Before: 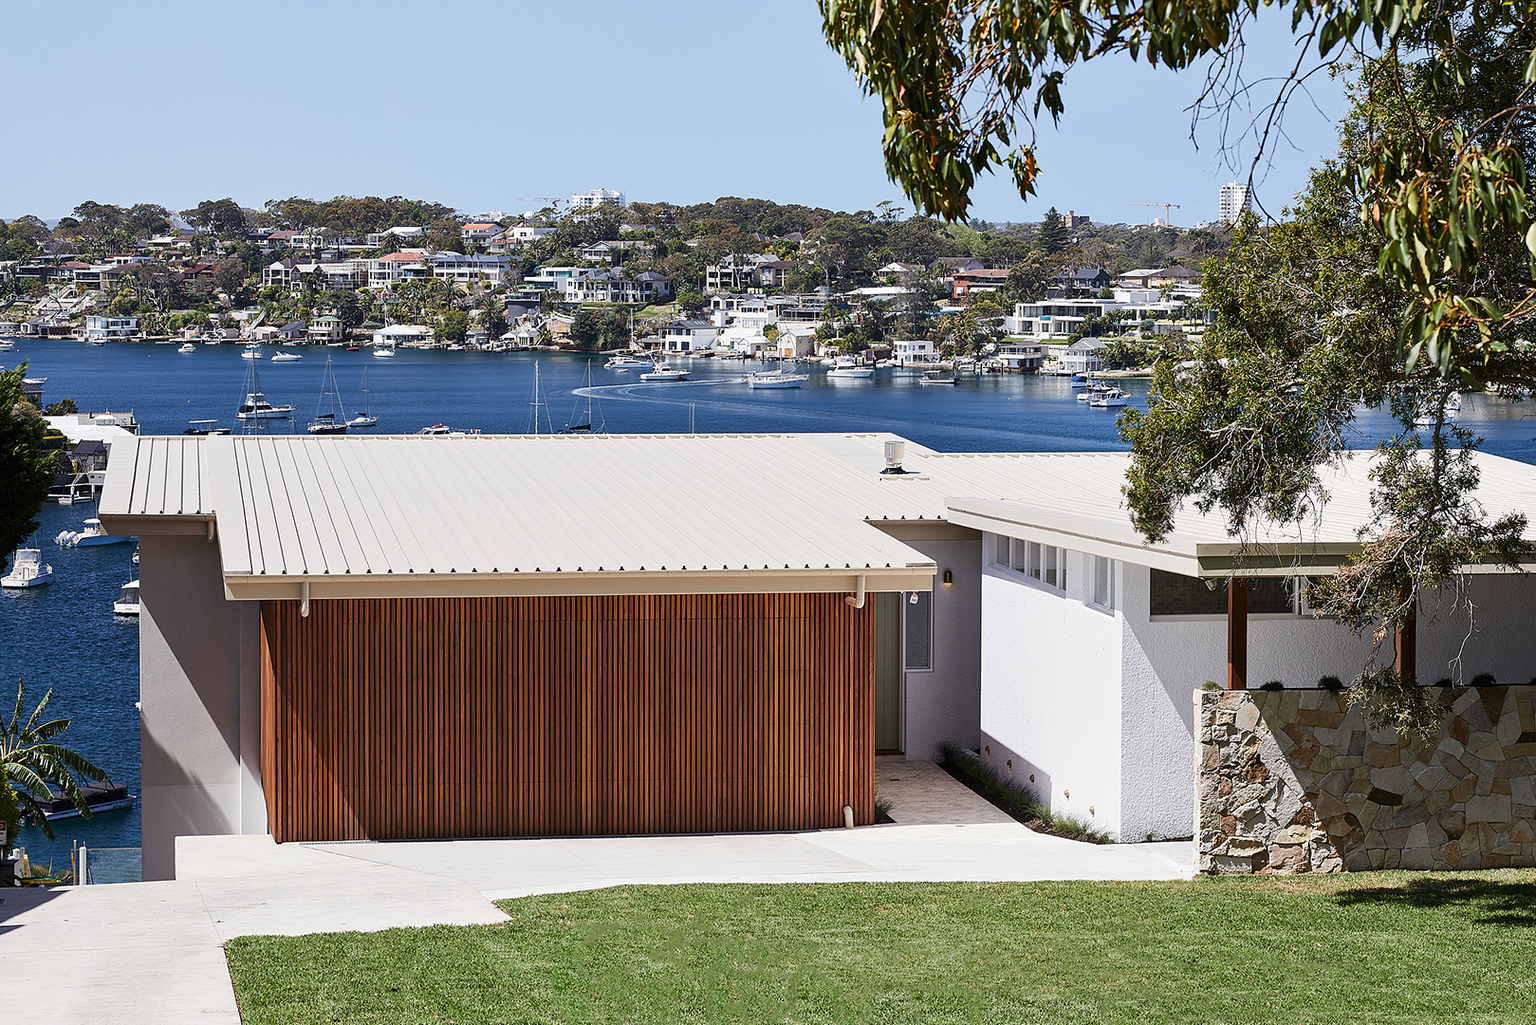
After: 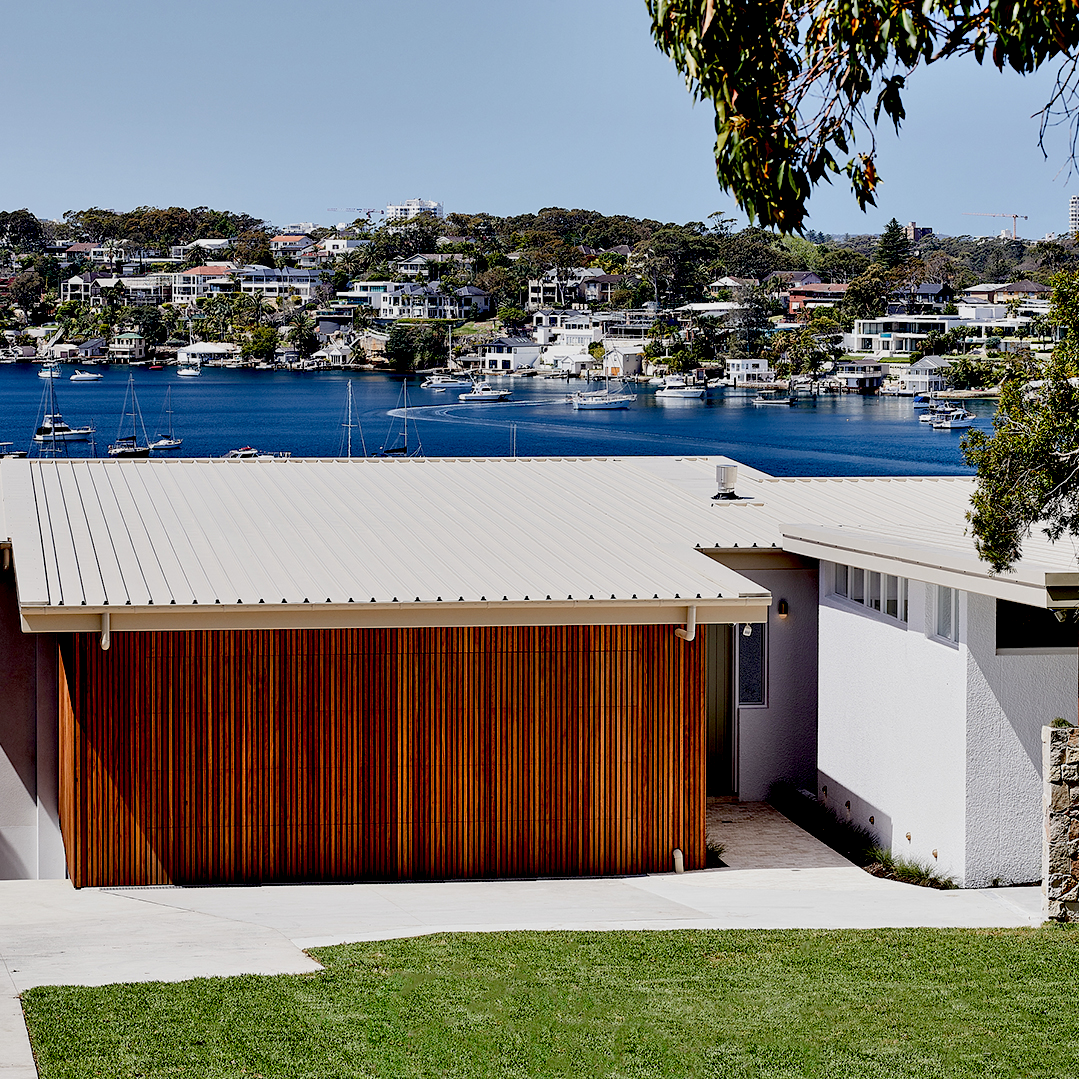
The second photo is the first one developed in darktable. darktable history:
crop and rotate: left 13.342%, right 19.991%
white balance: emerald 1
exposure: black level correction 0.046, exposure -0.228 EV, compensate highlight preservation false
contrast equalizer: y [[0.5 ×6], [0.5 ×6], [0.5, 0.5, 0.501, 0.545, 0.707, 0.863], [0 ×6], [0 ×6]]
shadows and highlights: soften with gaussian
